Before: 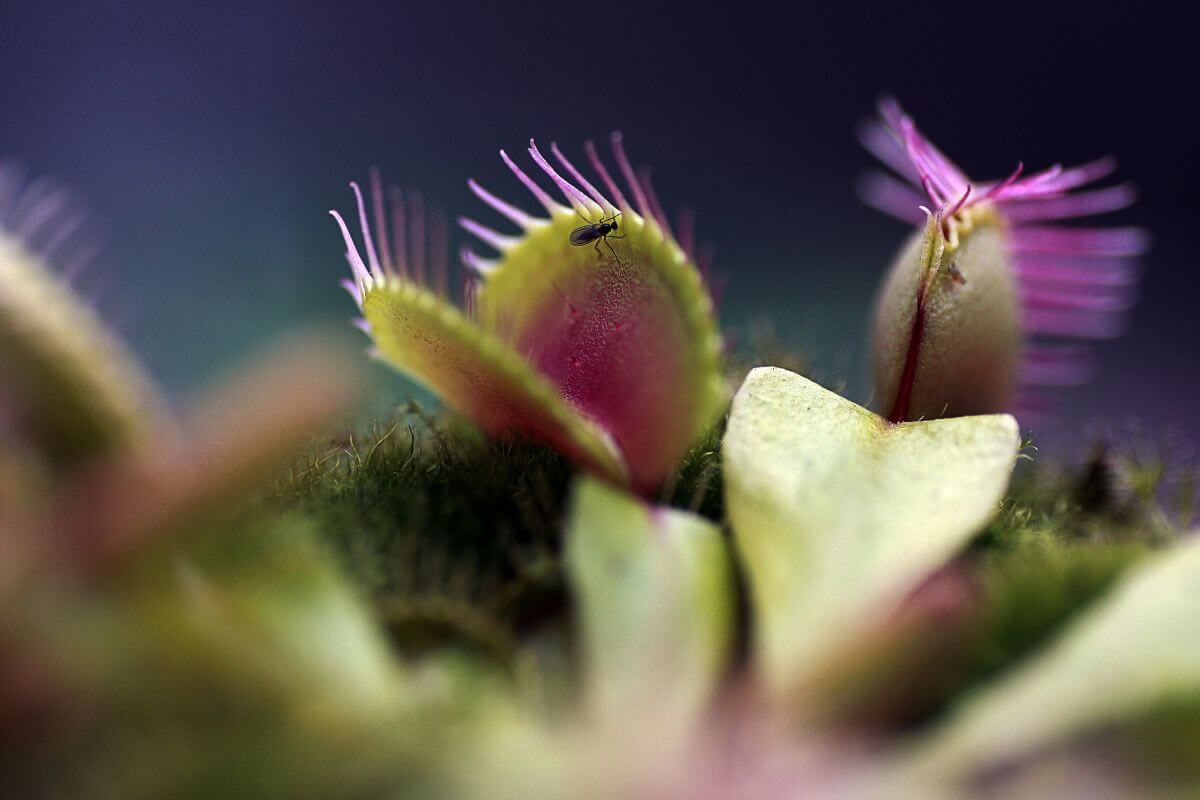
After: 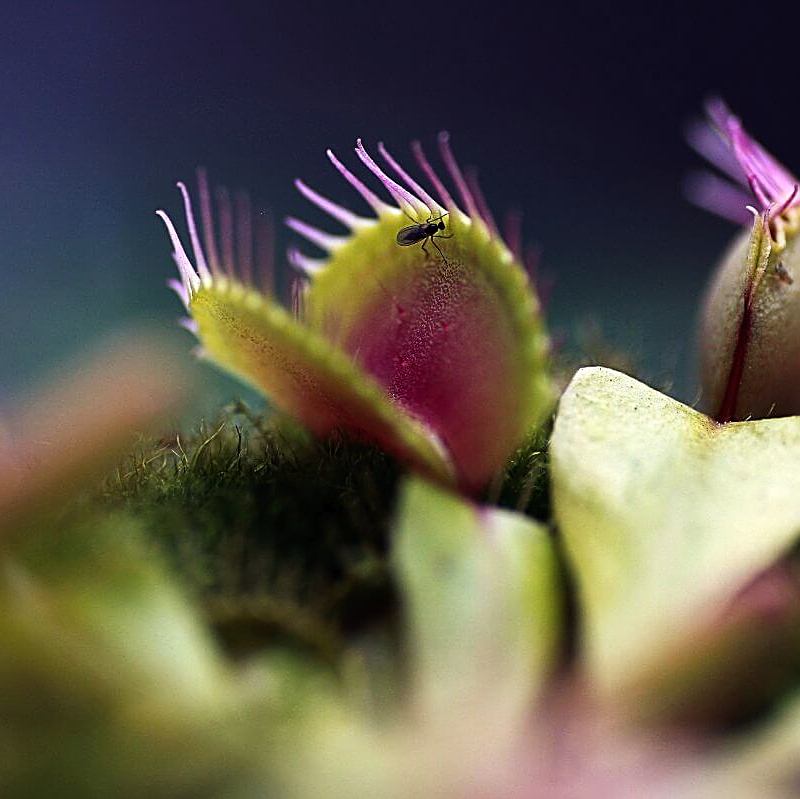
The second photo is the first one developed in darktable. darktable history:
crop and rotate: left 14.5%, right 18.831%
sharpen: on, module defaults
tone curve: curves: ch0 [(0, 0) (0.003, 0.01) (0.011, 0.015) (0.025, 0.023) (0.044, 0.037) (0.069, 0.055) (0.1, 0.08) (0.136, 0.114) (0.177, 0.155) (0.224, 0.201) (0.277, 0.254) (0.335, 0.319) (0.399, 0.387) (0.468, 0.459) (0.543, 0.544) (0.623, 0.634) (0.709, 0.731) (0.801, 0.827) (0.898, 0.921) (1, 1)], preserve colors none
